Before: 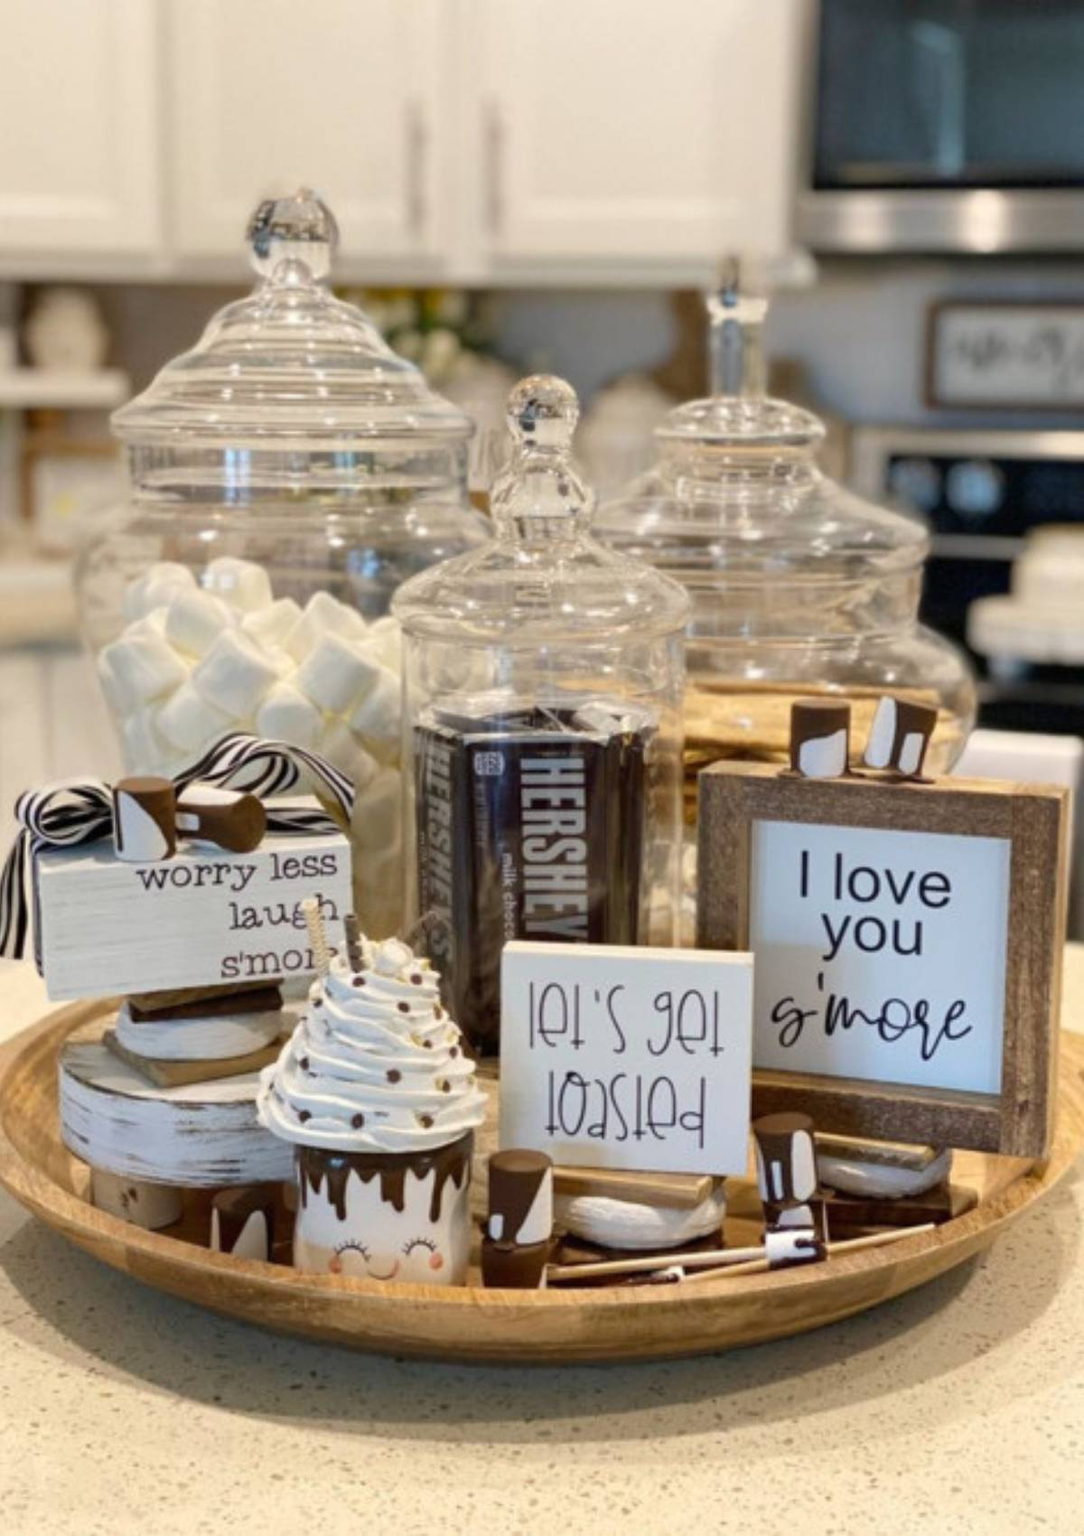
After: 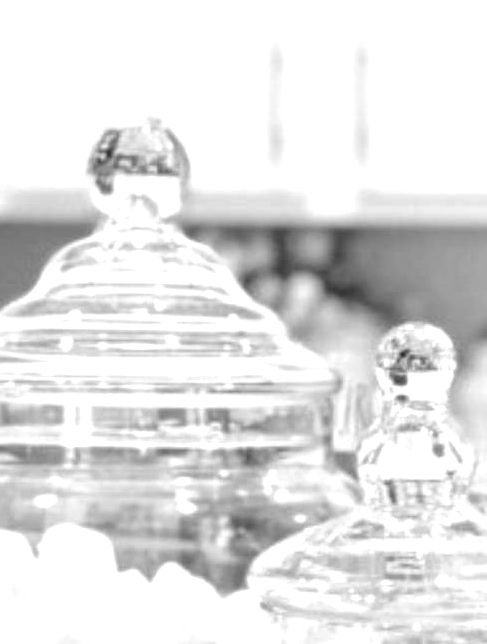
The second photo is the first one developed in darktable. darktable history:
color balance rgb: perceptual saturation grading › global saturation 10%
crop: left 15.452%, top 5.459%, right 43.956%, bottom 56.62%
monochrome: a -4.13, b 5.16, size 1
local contrast: on, module defaults
exposure: black level correction 0, exposure 1 EV, compensate exposure bias true, compensate highlight preservation false
